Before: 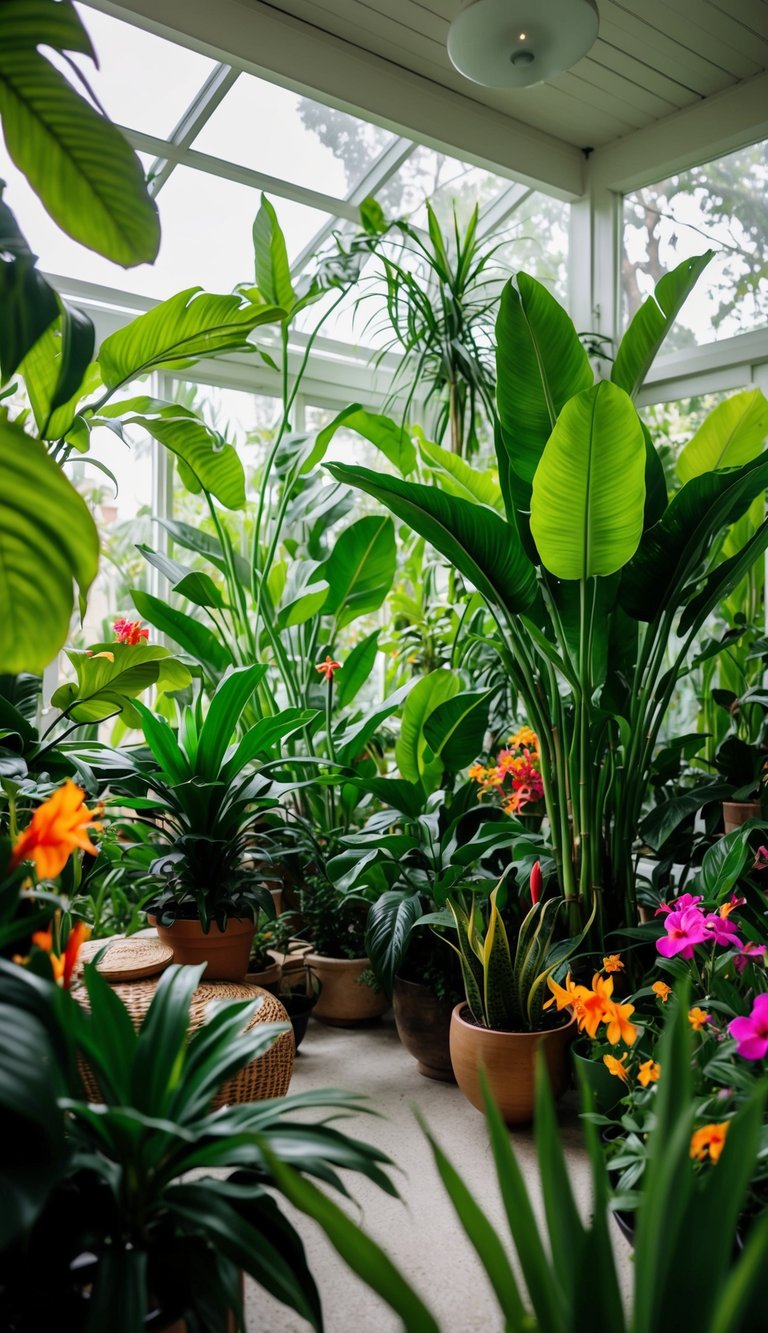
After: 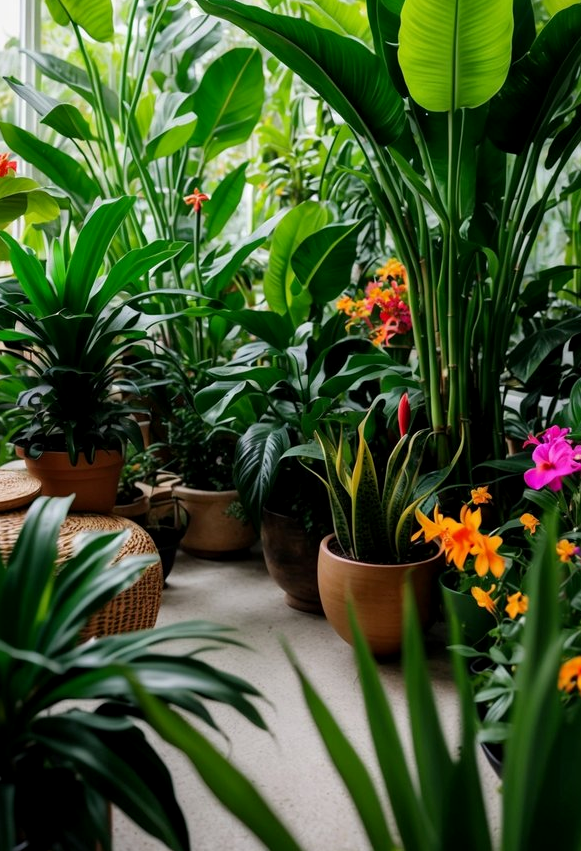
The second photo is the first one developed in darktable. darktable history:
tone equalizer: on, module defaults
color balance: mode lift, gamma, gain (sRGB), lift [0.97, 1, 1, 1], gamma [1.03, 1, 1, 1]
crop and rotate: left 17.299%, top 35.115%, right 7.015%, bottom 1.024%
